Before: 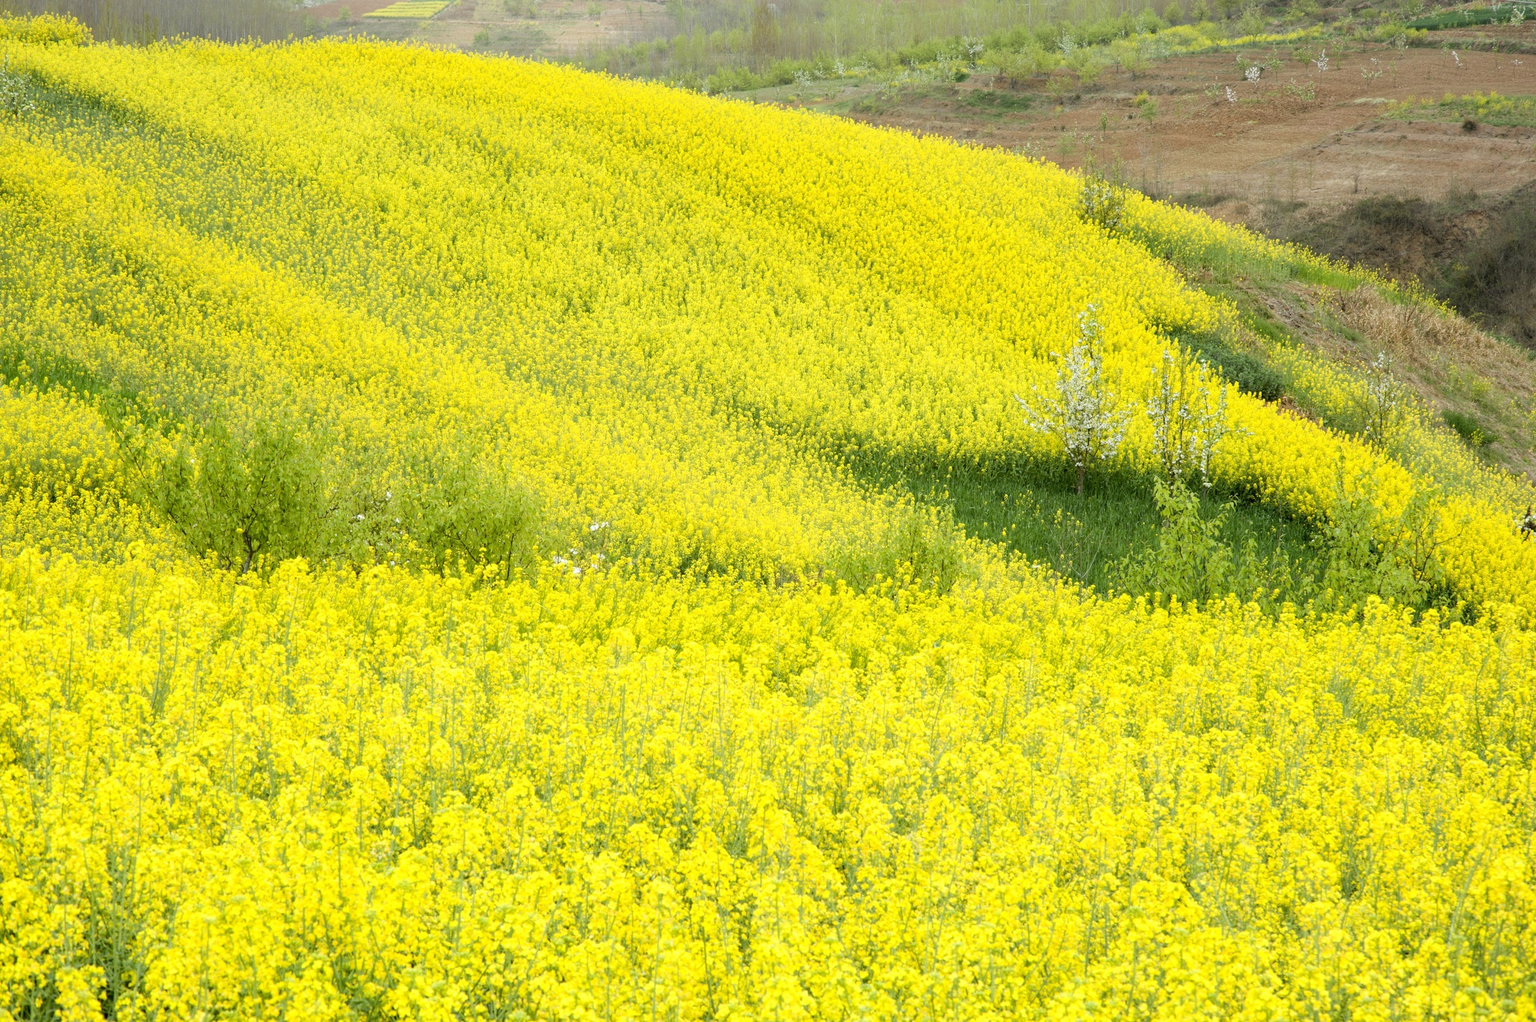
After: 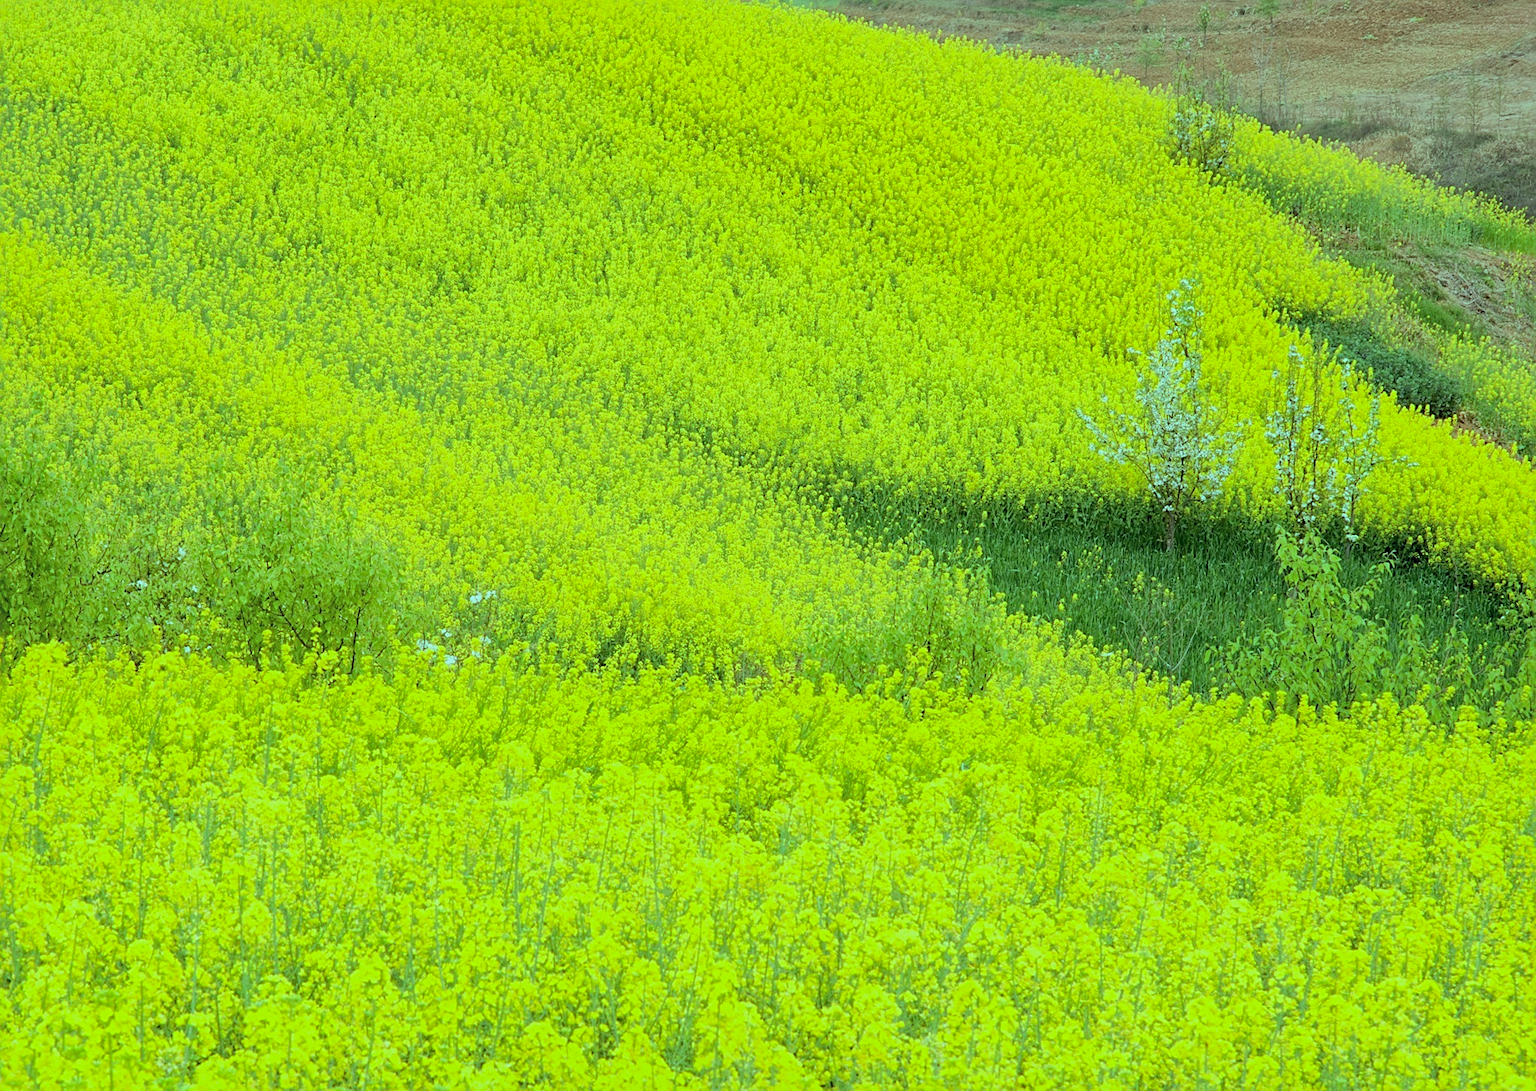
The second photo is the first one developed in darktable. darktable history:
global tonemap: drago (1, 100), detail 1
color balance rgb: shadows lift › chroma 7.23%, shadows lift › hue 246.48°, highlights gain › chroma 5.38%, highlights gain › hue 196.93°, white fulcrum 1 EV
sharpen: on, module defaults
crop and rotate: left 17.046%, top 10.659%, right 12.989%, bottom 14.553%
